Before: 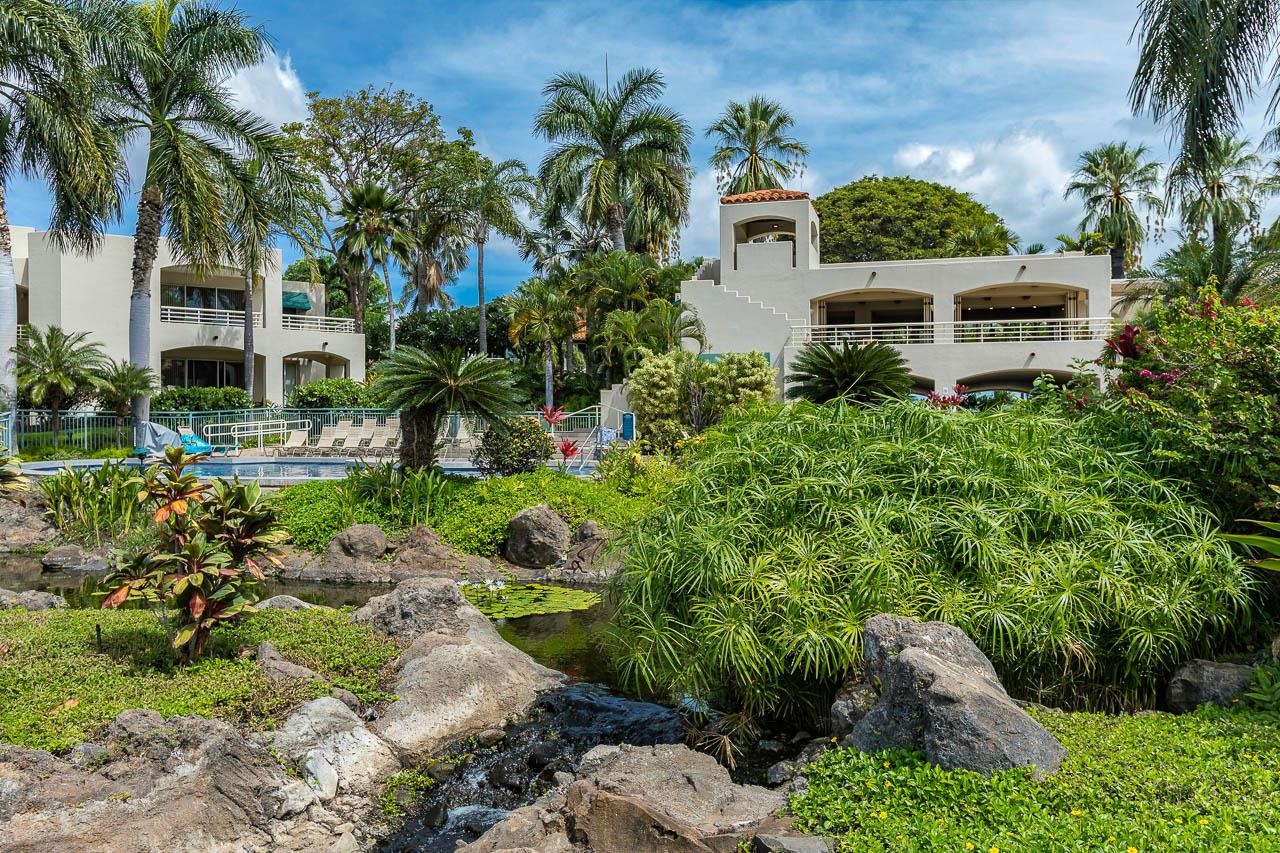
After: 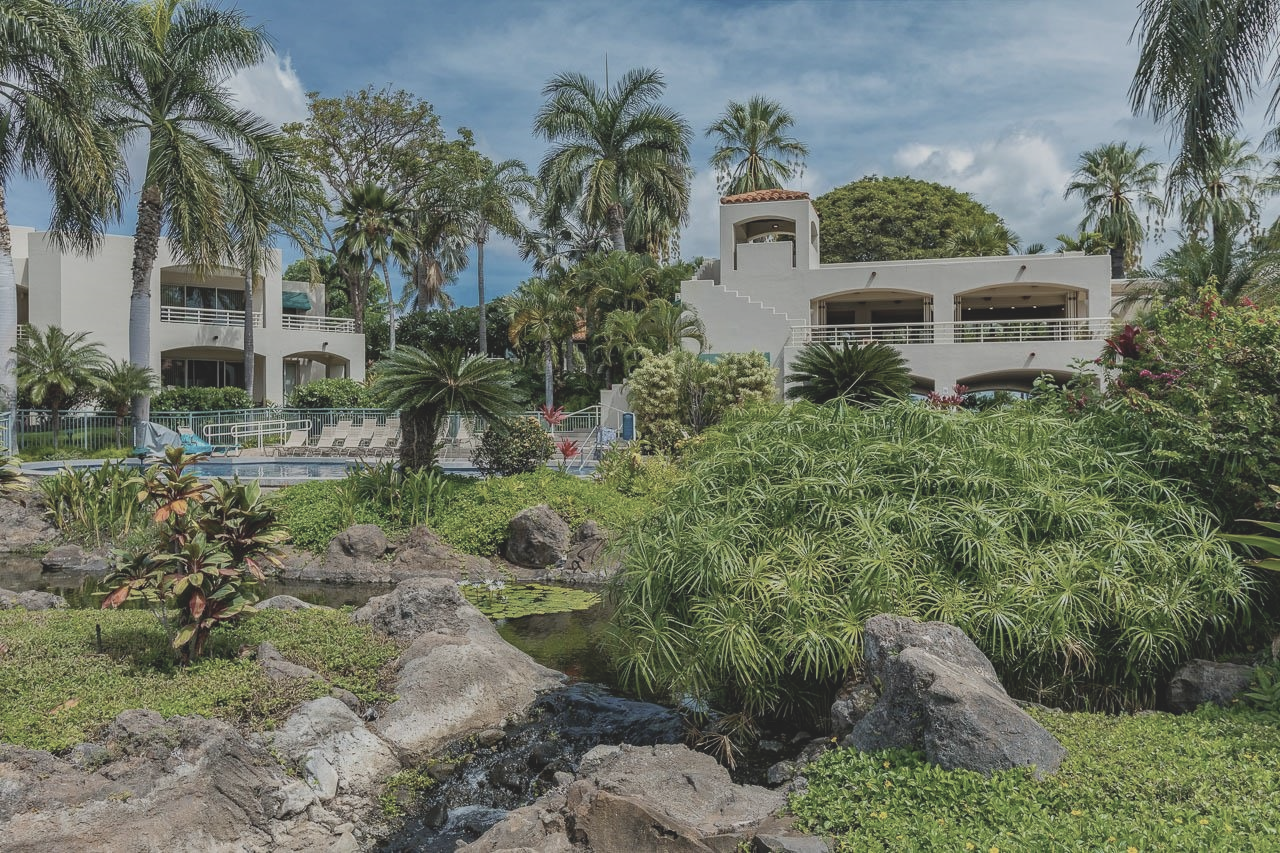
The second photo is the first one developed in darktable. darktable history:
contrast brightness saturation: contrast -0.251, saturation -0.431
exposure: exposure -0.153 EV, compensate highlight preservation false
